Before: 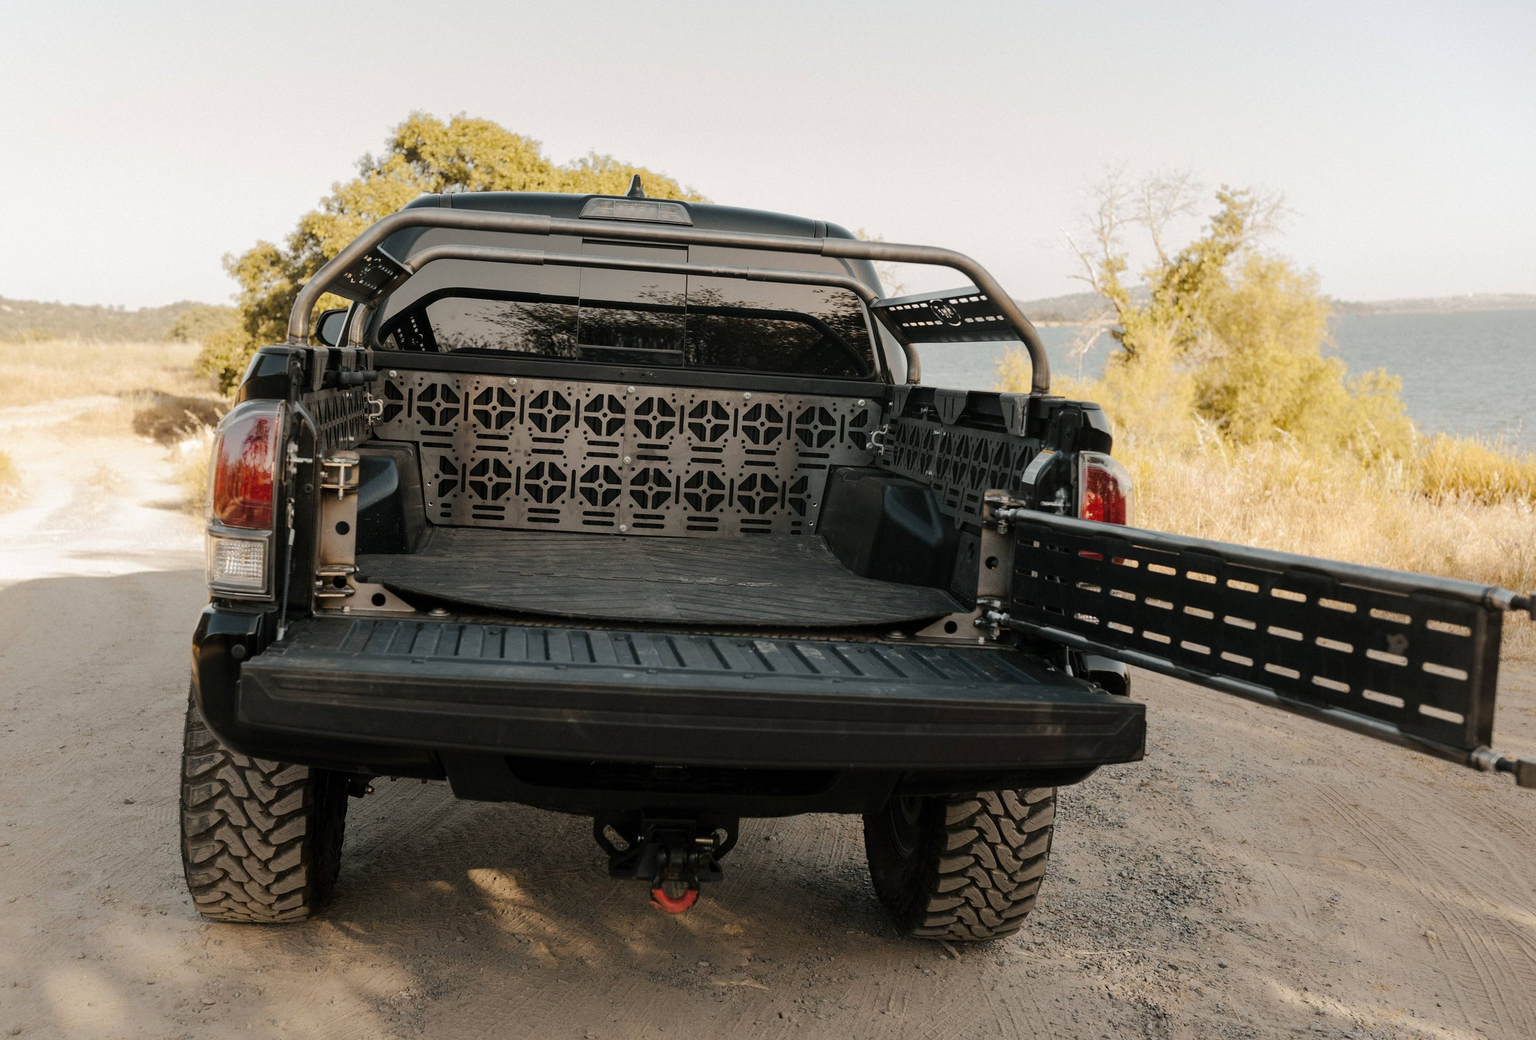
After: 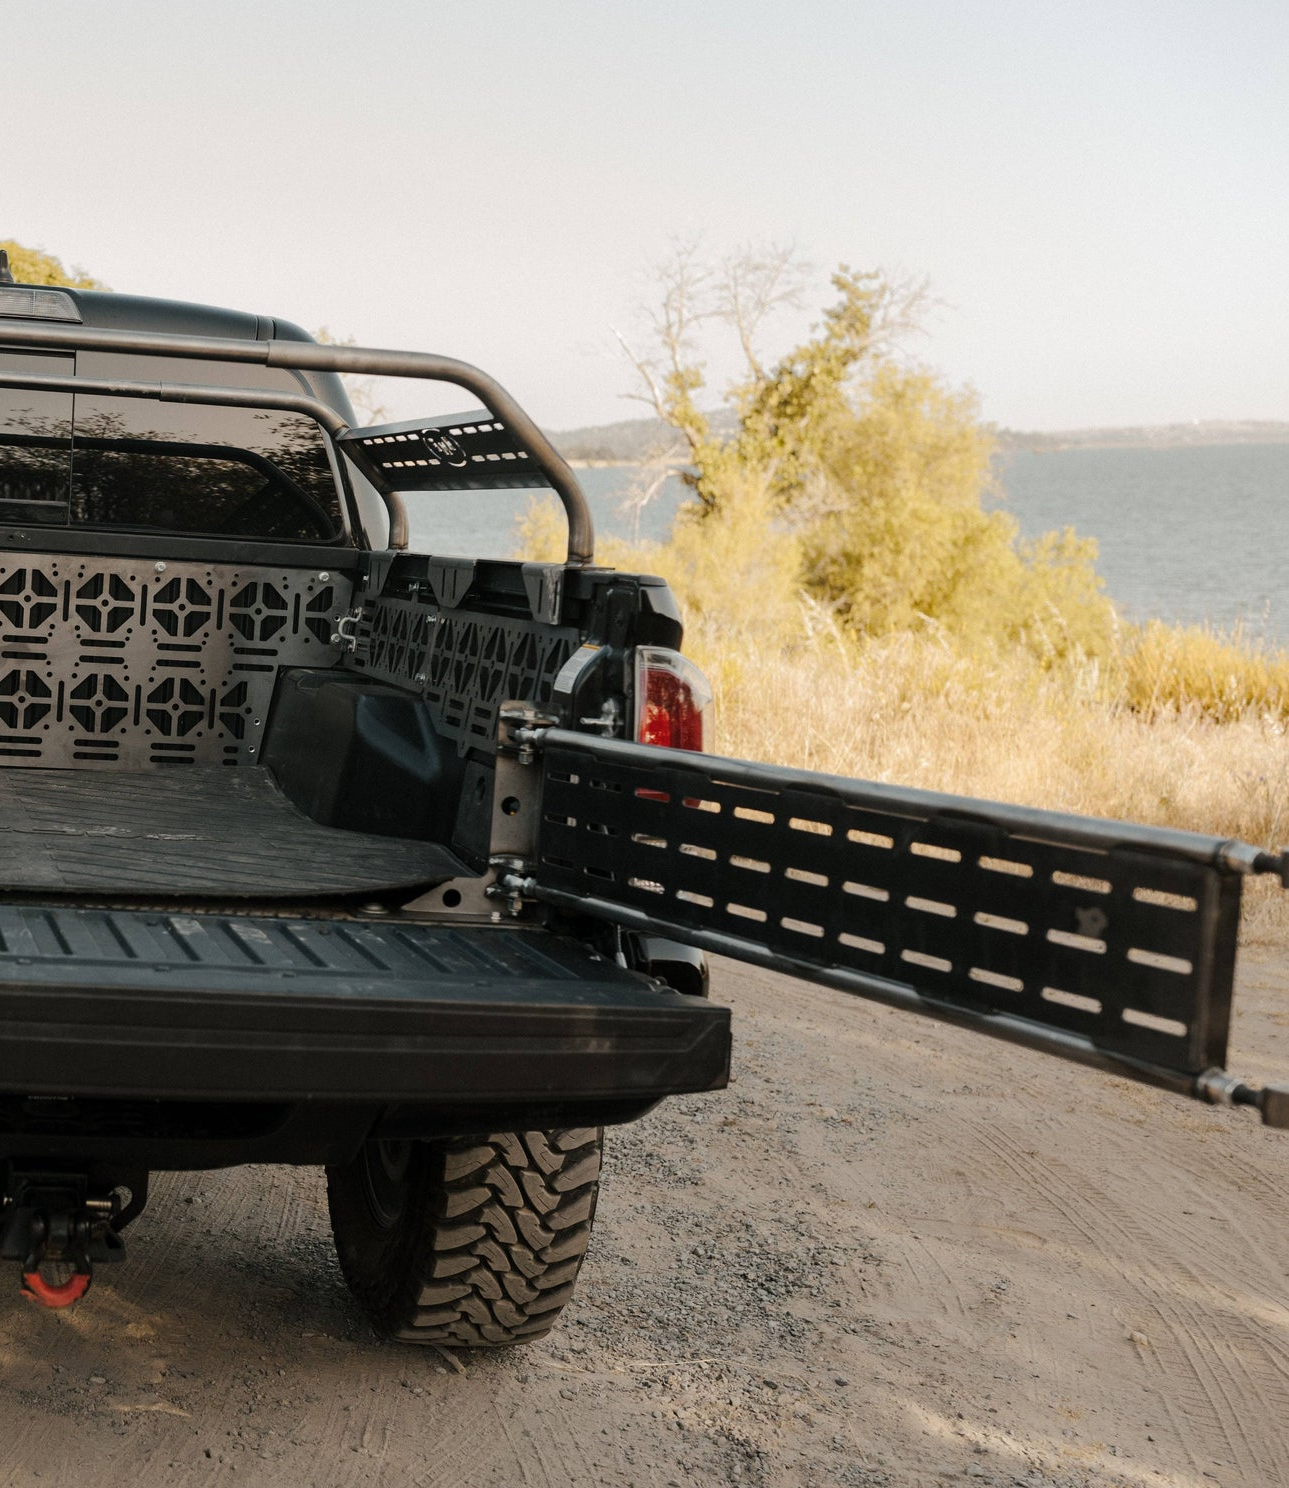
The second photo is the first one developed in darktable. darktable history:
color balance: mode lift, gamma, gain (sRGB)
crop: left 41.402%
